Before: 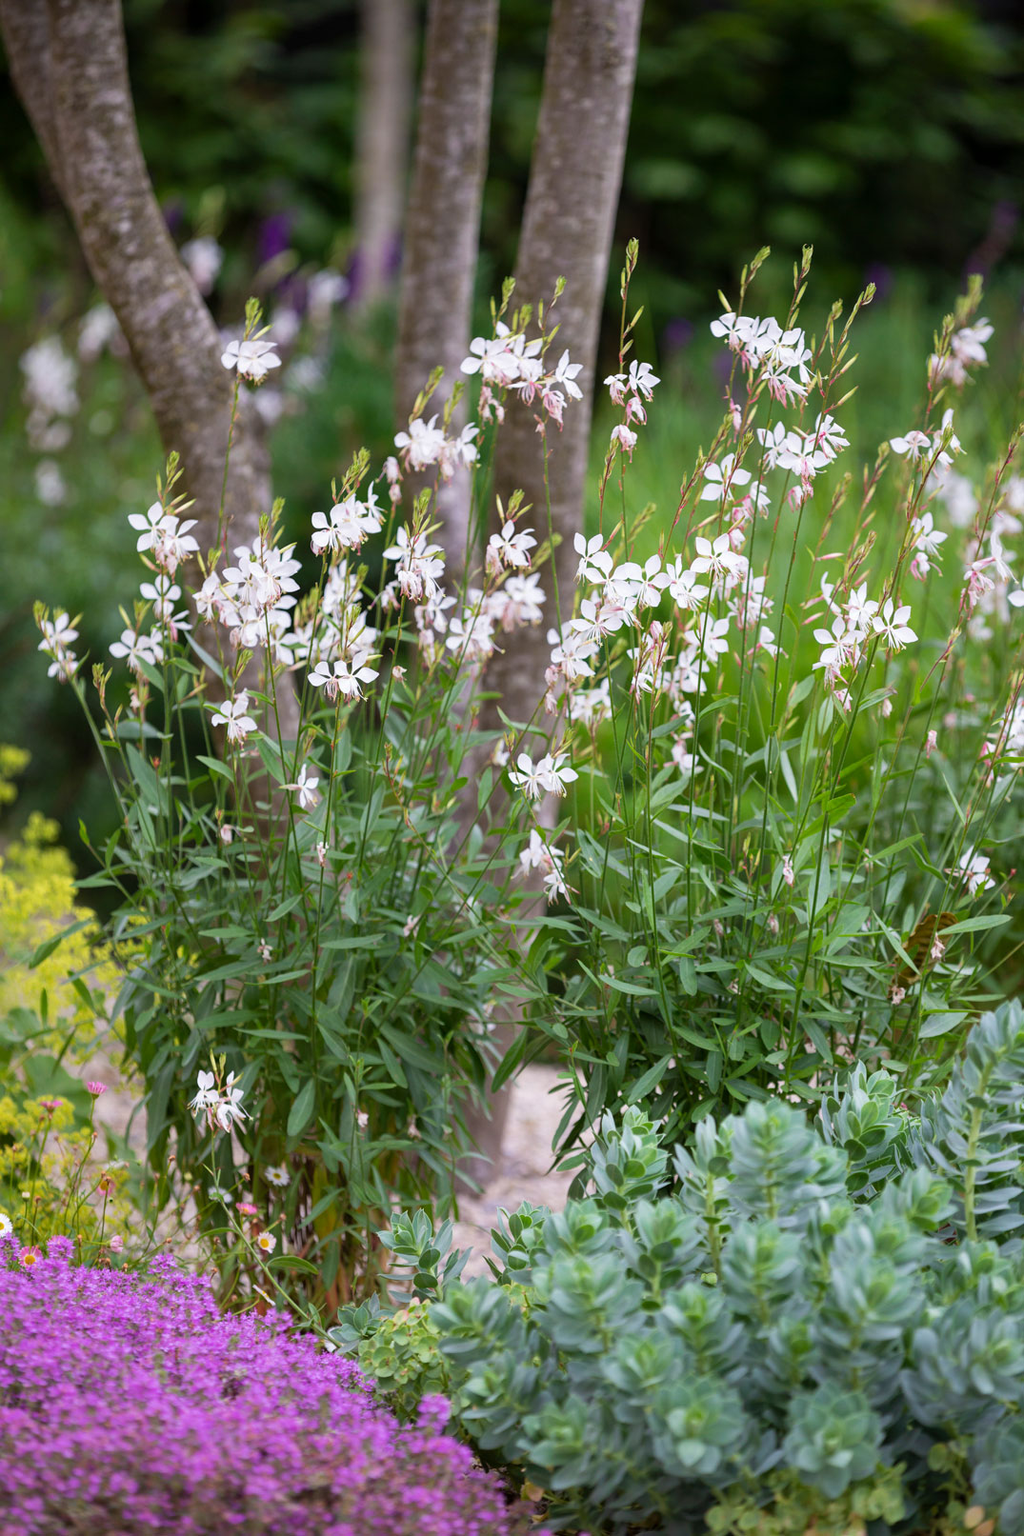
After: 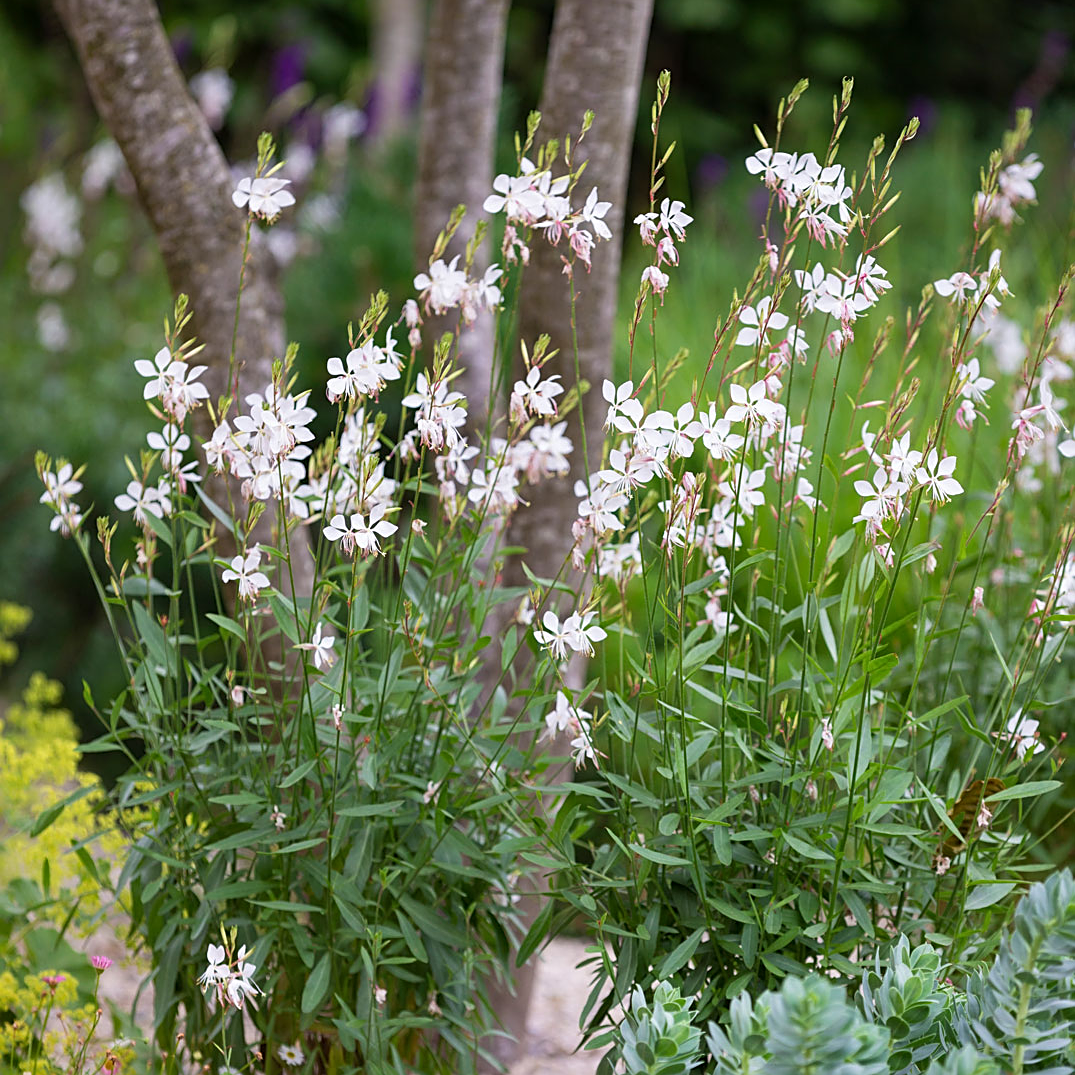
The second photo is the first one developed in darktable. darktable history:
crop: top 11.166%, bottom 22.168%
sharpen: on, module defaults
